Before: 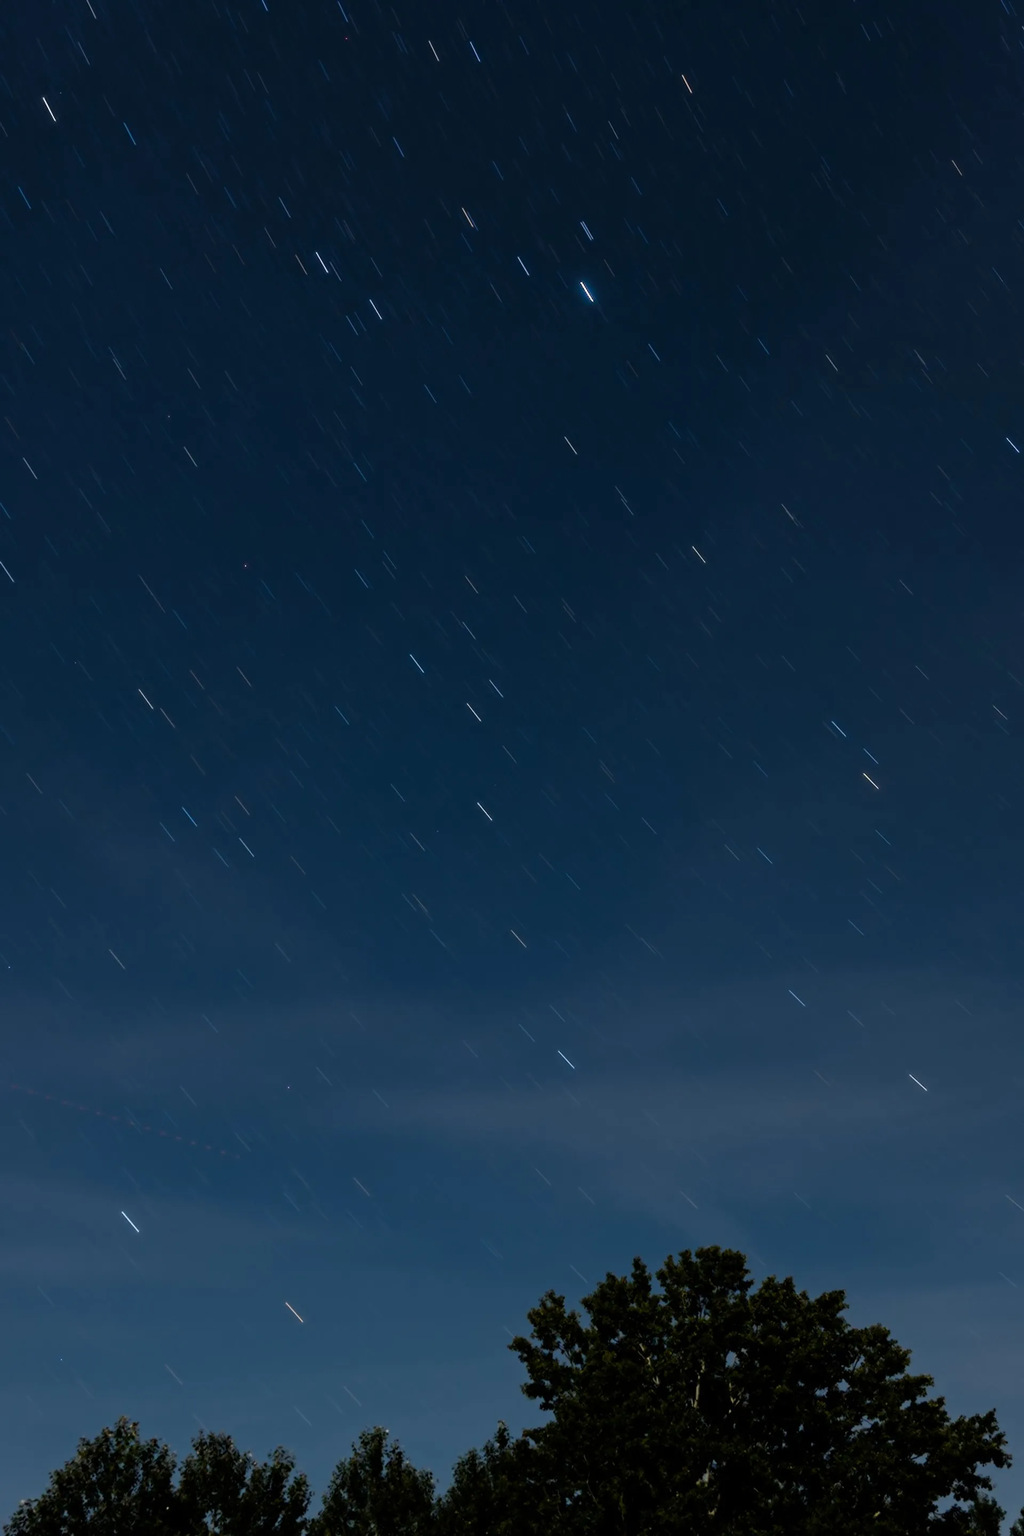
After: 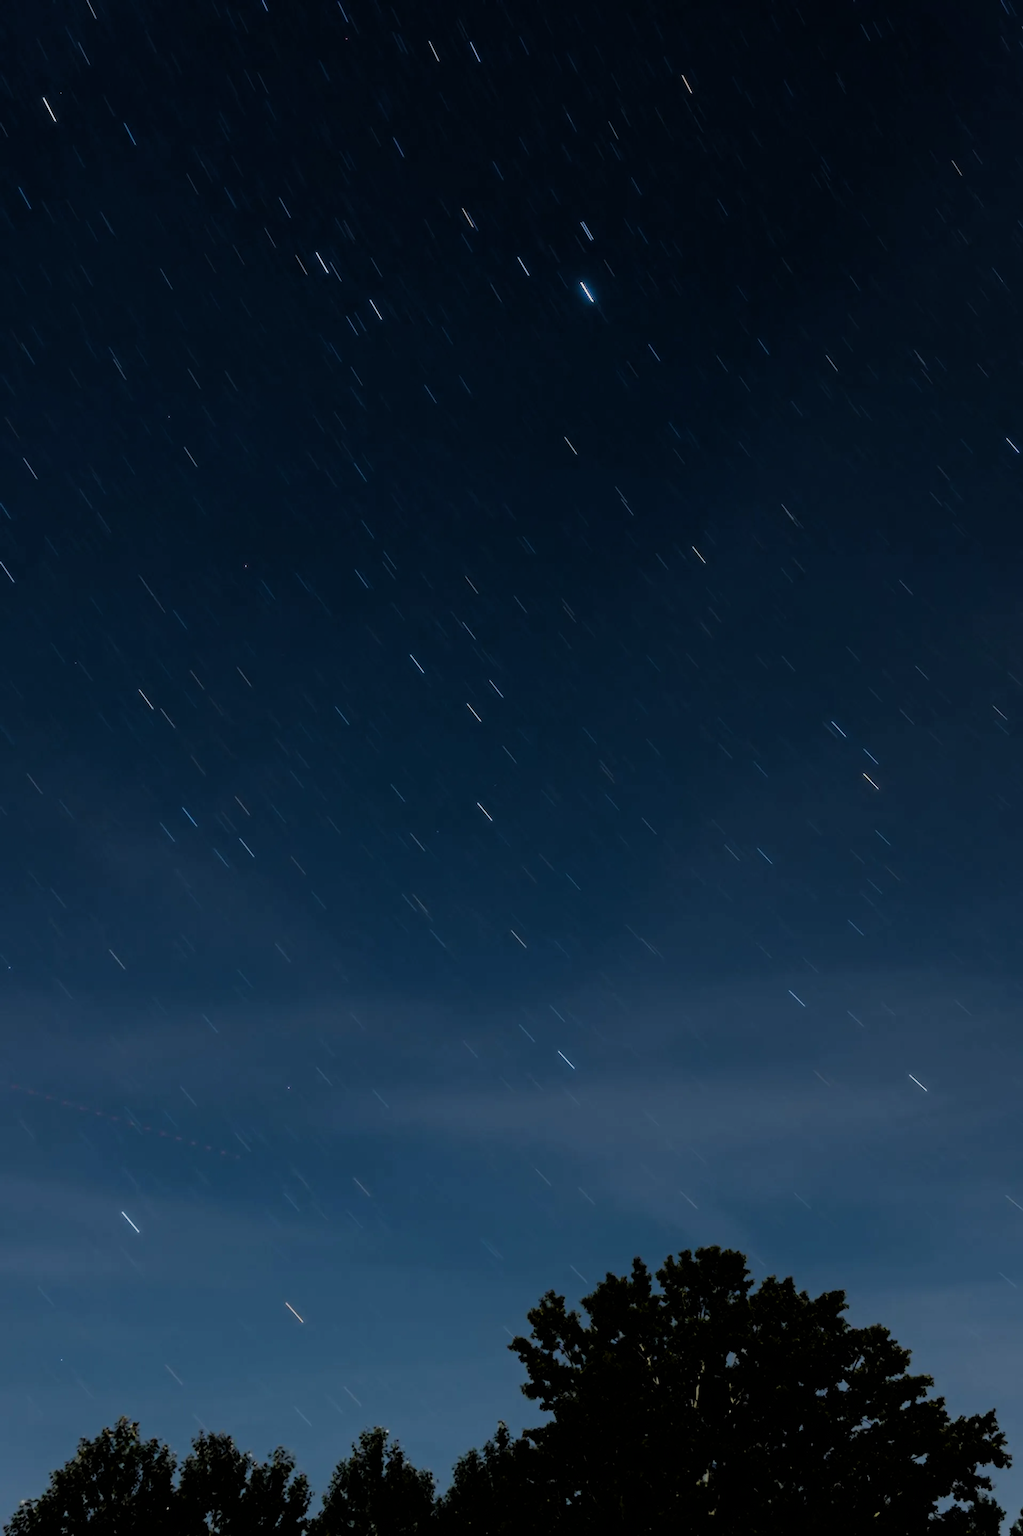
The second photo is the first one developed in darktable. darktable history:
filmic rgb: black relative exposure -7.65 EV, white relative exposure 4.56 EV, hardness 3.61
tone equalizer: -8 EV -0.421 EV, -7 EV -0.427 EV, -6 EV -0.357 EV, -5 EV -0.195 EV, -3 EV 0.247 EV, -2 EV 0.334 EV, -1 EV 0.403 EV, +0 EV 0.421 EV
